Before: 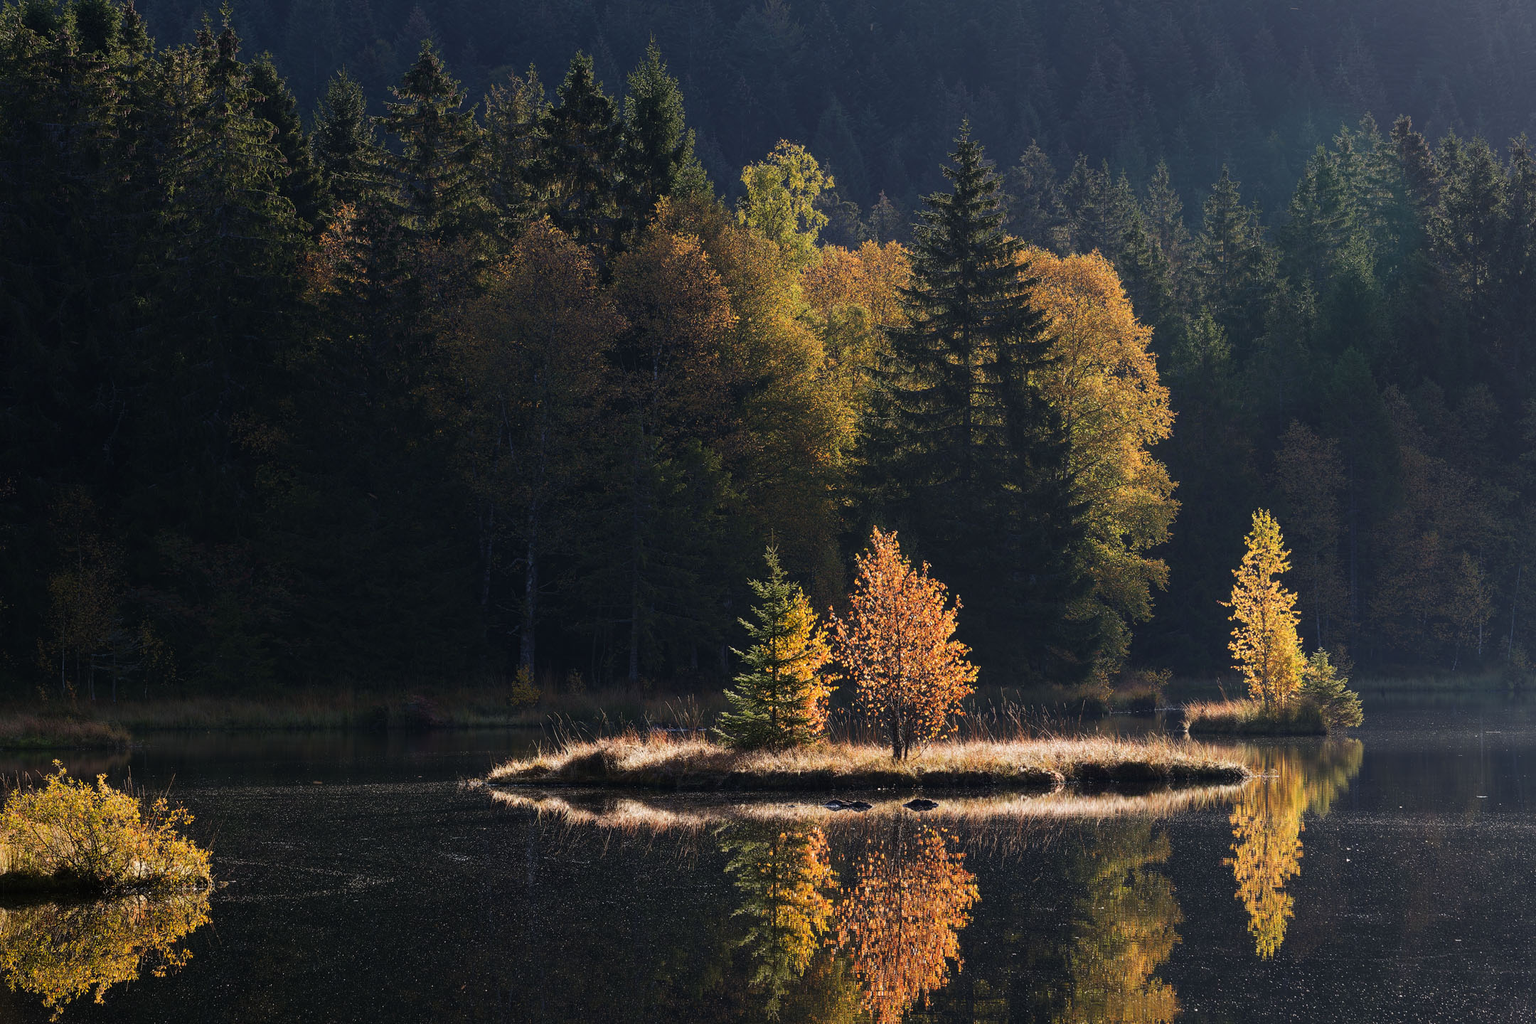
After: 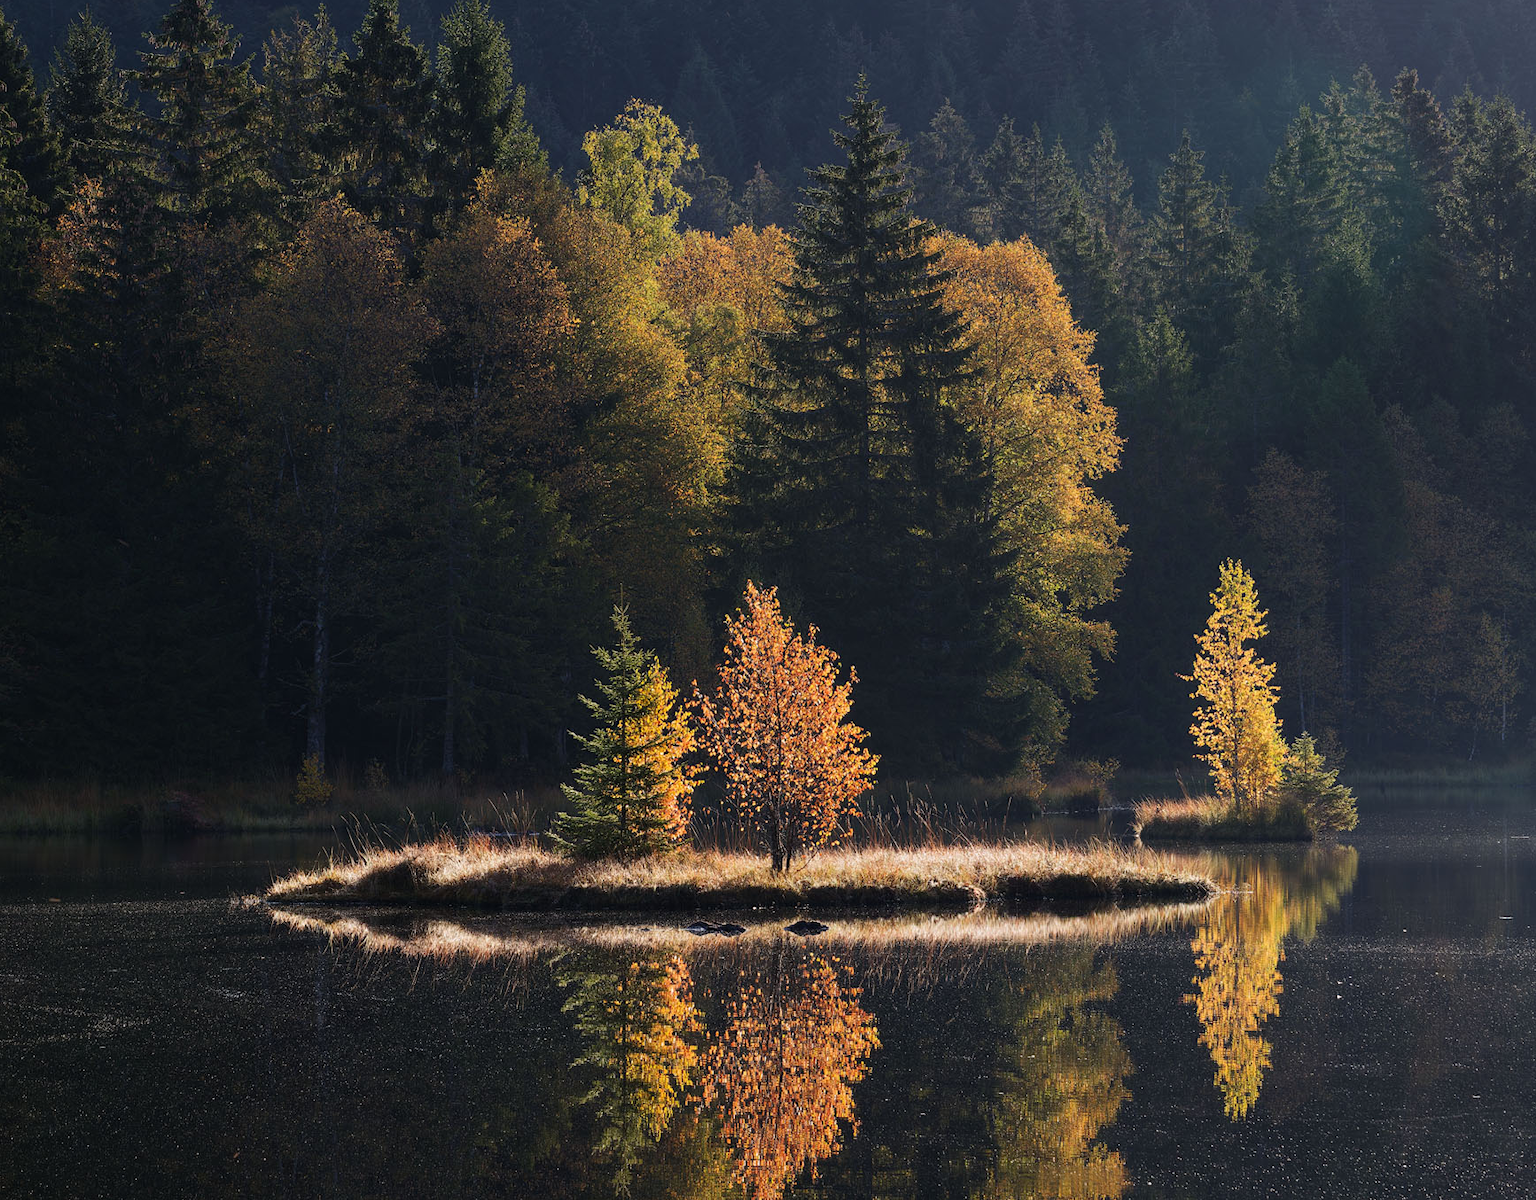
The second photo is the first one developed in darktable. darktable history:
crop and rotate: left 17.902%, top 5.929%, right 1.825%
